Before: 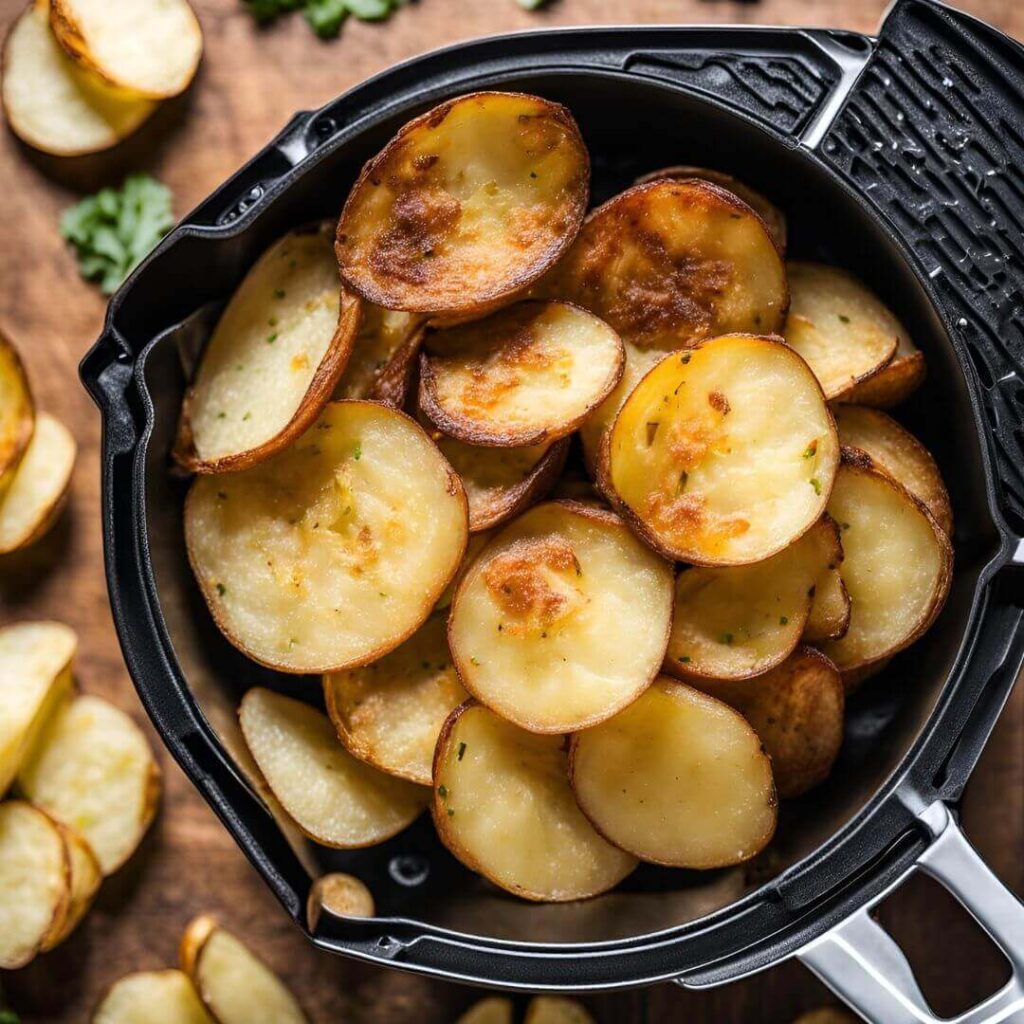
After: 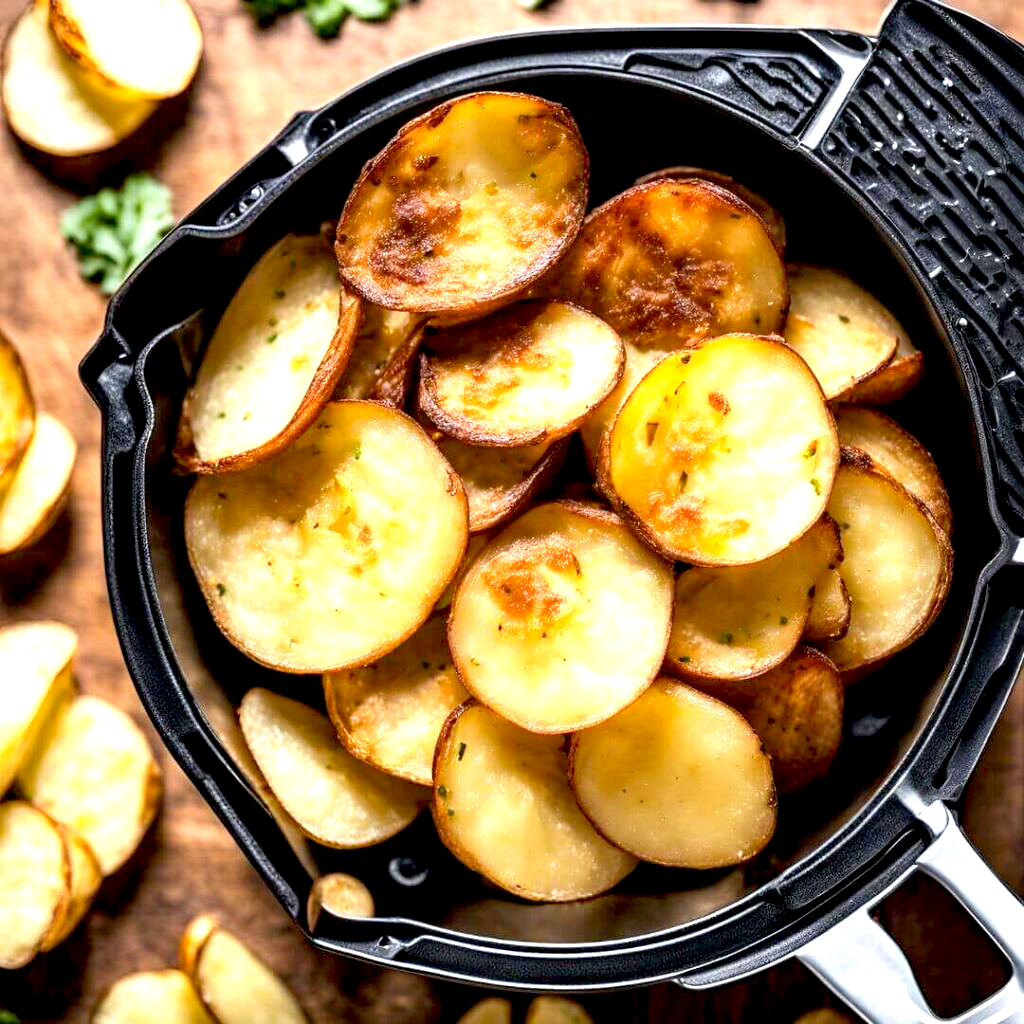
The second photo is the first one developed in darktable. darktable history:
exposure: black level correction 0.01, exposure 1 EV, compensate exposure bias true, compensate highlight preservation false
